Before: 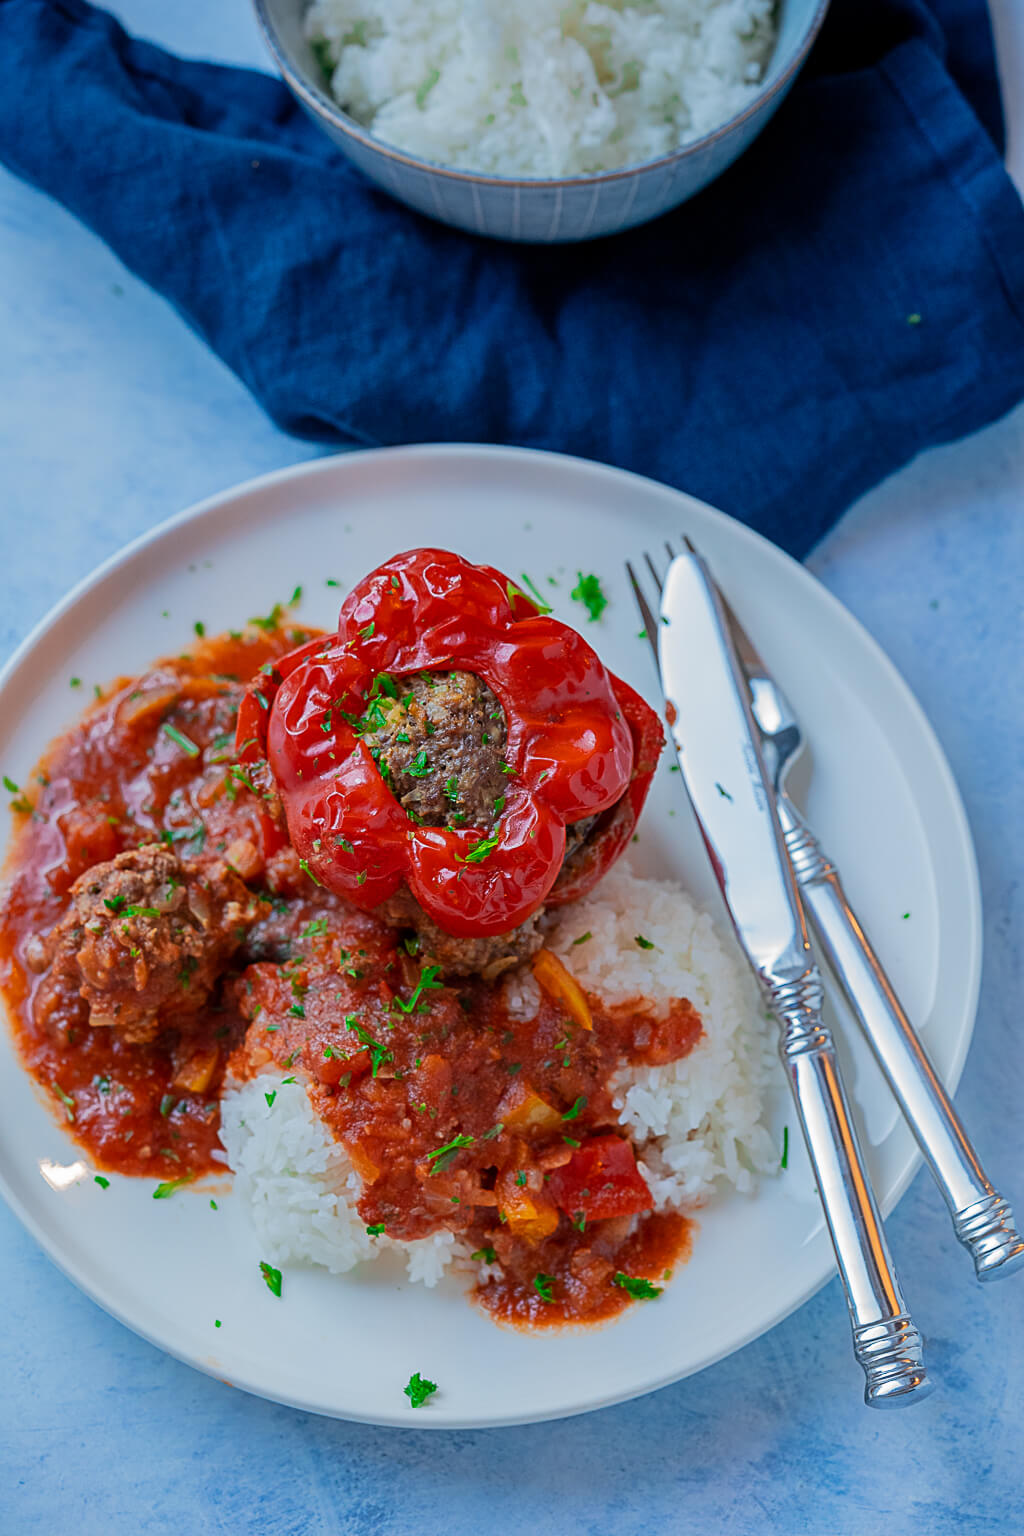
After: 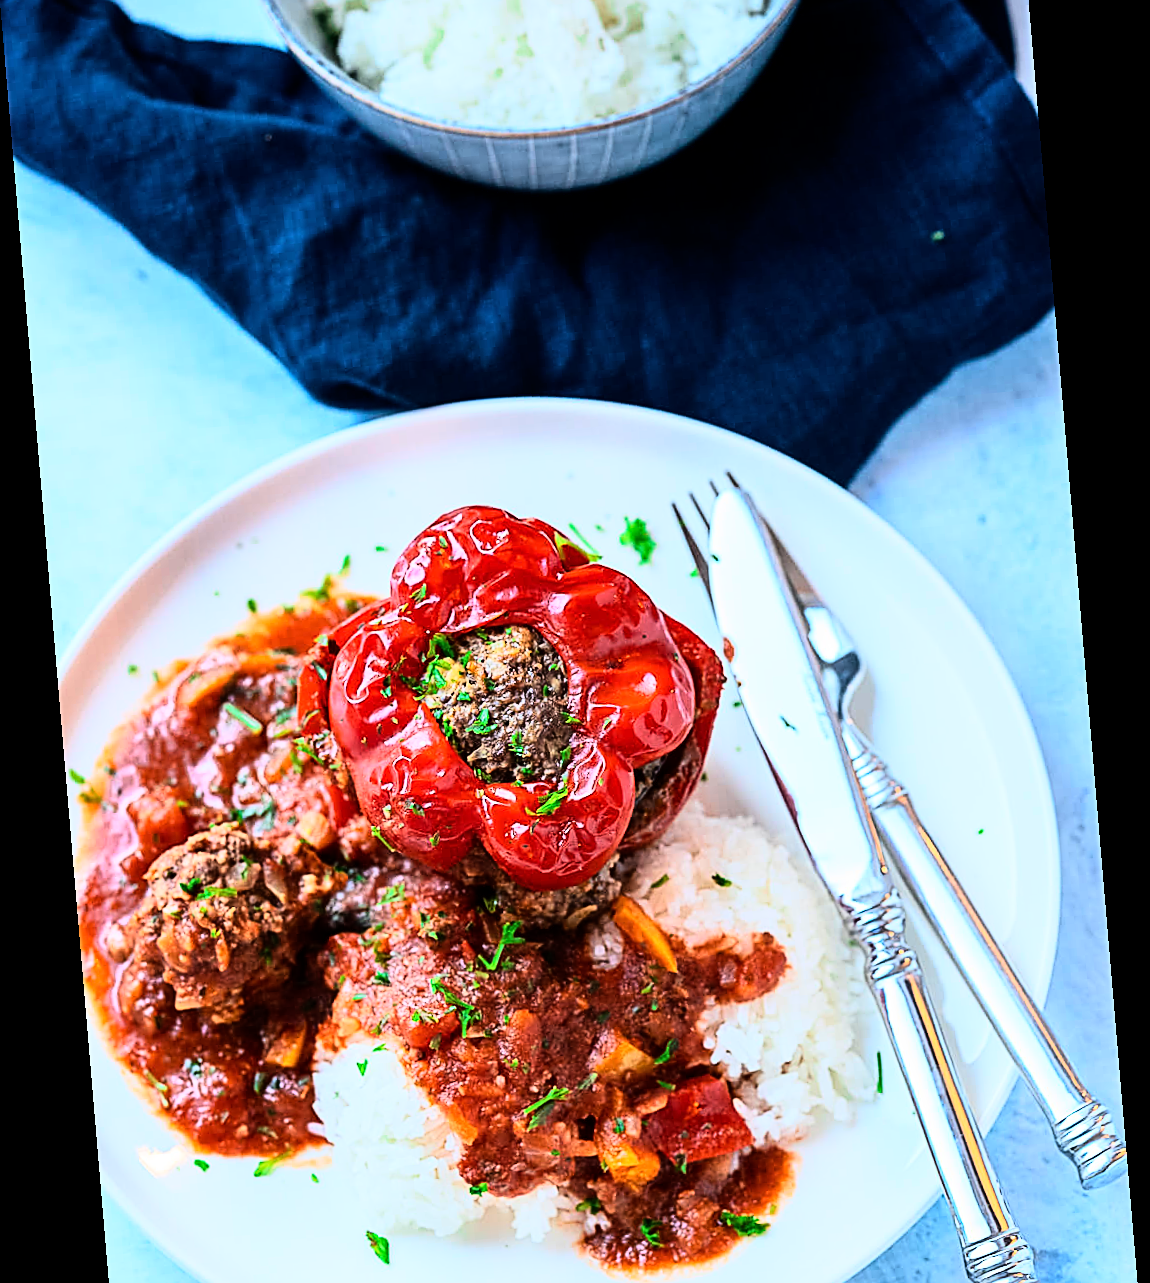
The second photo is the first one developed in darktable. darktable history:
rotate and perspective: rotation -4.86°, automatic cropping off
sharpen: on, module defaults
exposure: exposure -0.04 EV, compensate highlight preservation false
crop and rotate: top 5.667%, bottom 14.937%
rgb curve: curves: ch0 [(0, 0) (0.21, 0.15) (0.24, 0.21) (0.5, 0.75) (0.75, 0.96) (0.89, 0.99) (1, 1)]; ch1 [(0, 0.02) (0.21, 0.13) (0.25, 0.2) (0.5, 0.67) (0.75, 0.9) (0.89, 0.97) (1, 1)]; ch2 [(0, 0.02) (0.21, 0.13) (0.25, 0.2) (0.5, 0.67) (0.75, 0.9) (0.89, 0.97) (1, 1)], compensate middle gray true
